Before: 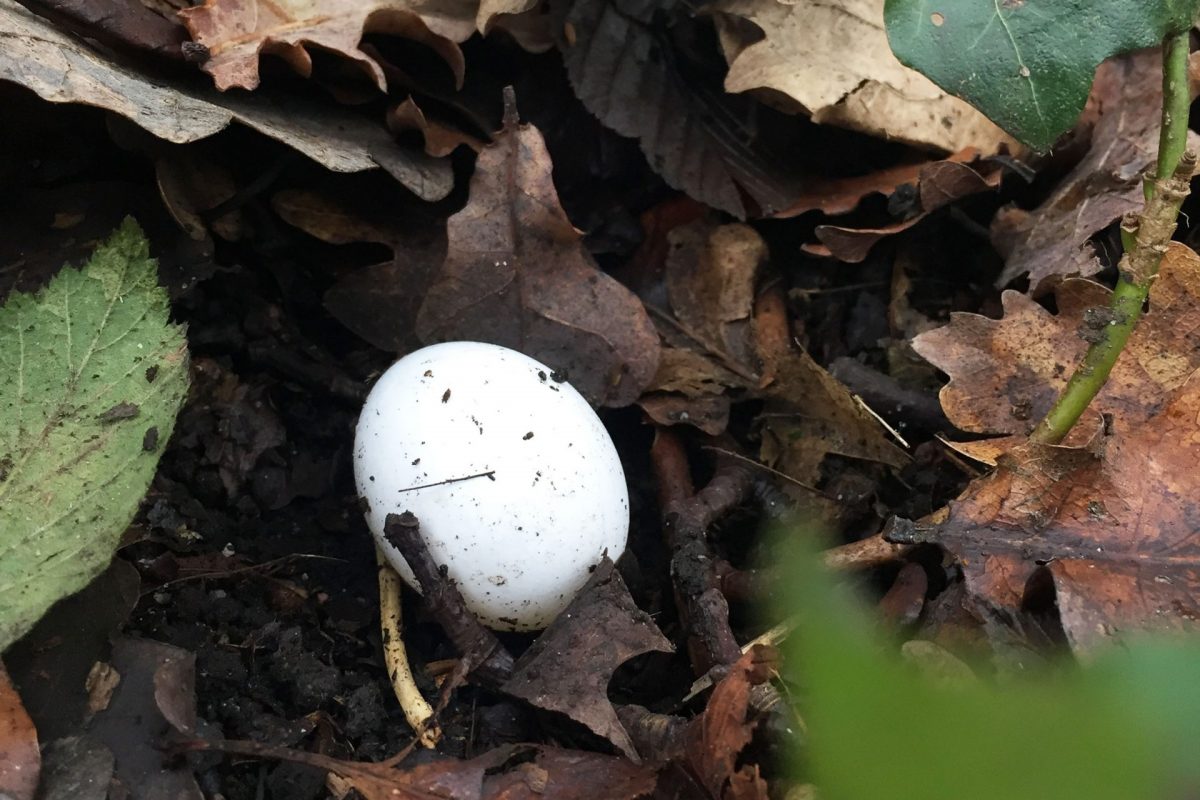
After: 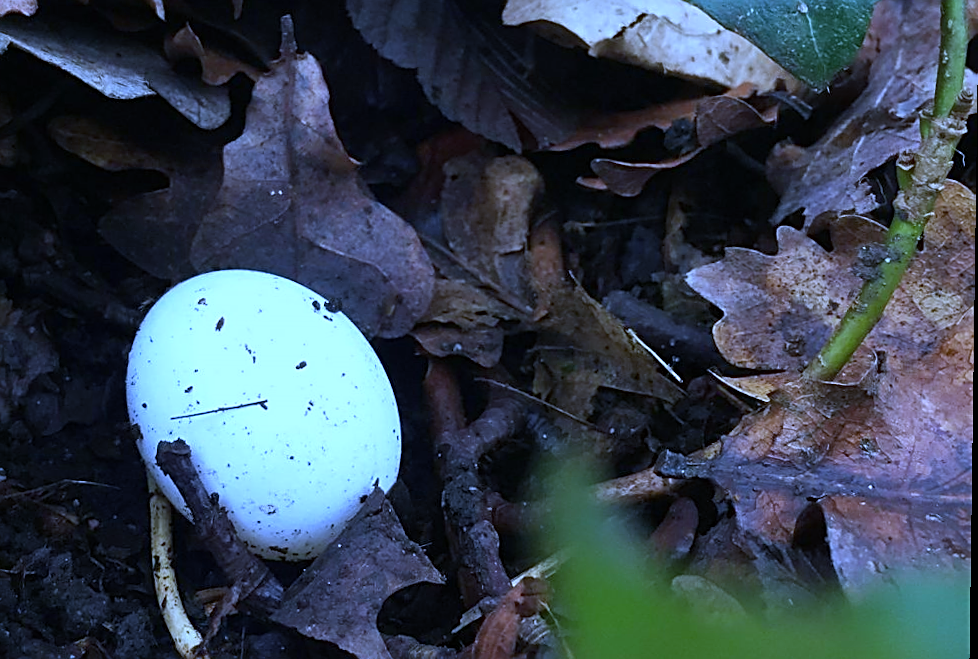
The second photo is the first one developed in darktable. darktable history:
sharpen: amount 0.6
rotate and perspective: rotation 0.8°, automatic cropping off
contrast brightness saturation: saturation 0.13
white balance: red 0.766, blue 1.537
crop: left 19.159%, top 9.58%, bottom 9.58%
